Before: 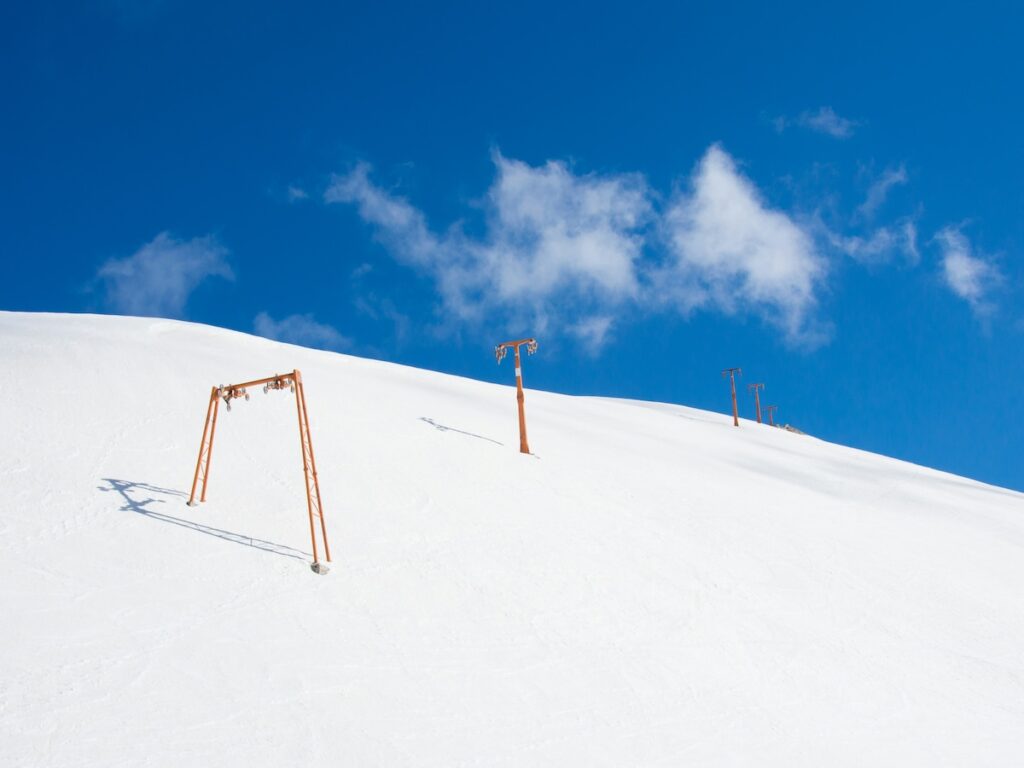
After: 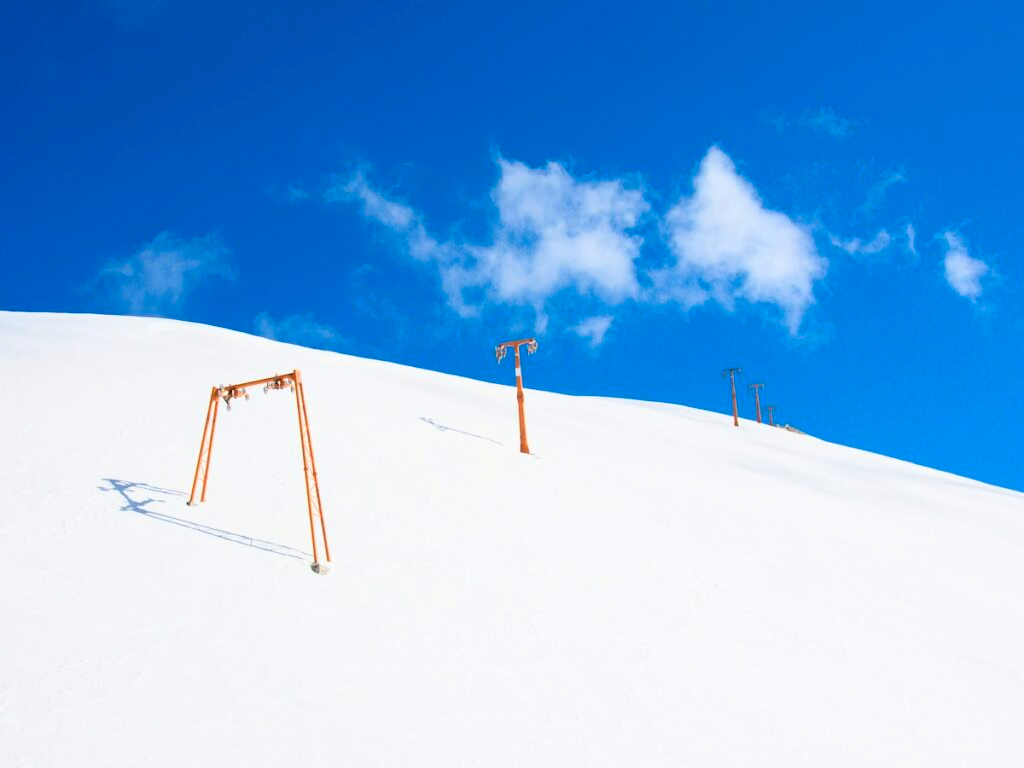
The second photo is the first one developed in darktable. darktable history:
tone curve: curves: ch0 [(0, 0) (0.003, 0.004) (0.011, 0.009) (0.025, 0.017) (0.044, 0.029) (0.069, 0.04) (0.1, 0.051) (0.136, 0.07) (0.177, 0.095) (0.224, 0.131) (0.277, 0.179) (0.335, 0.237) (0.399, 0.302) (0.468, 0.386) (0.543, 0.471) (0.623, 0.576) (0.709, 0.699) (0.801, 0.817) (0.898, 0.917) (1, 1)], color space Lab, independent channels, preserve colors none
contrast brightness saturation: contrast 0.067, brightness 0.175, saturation 0.408
